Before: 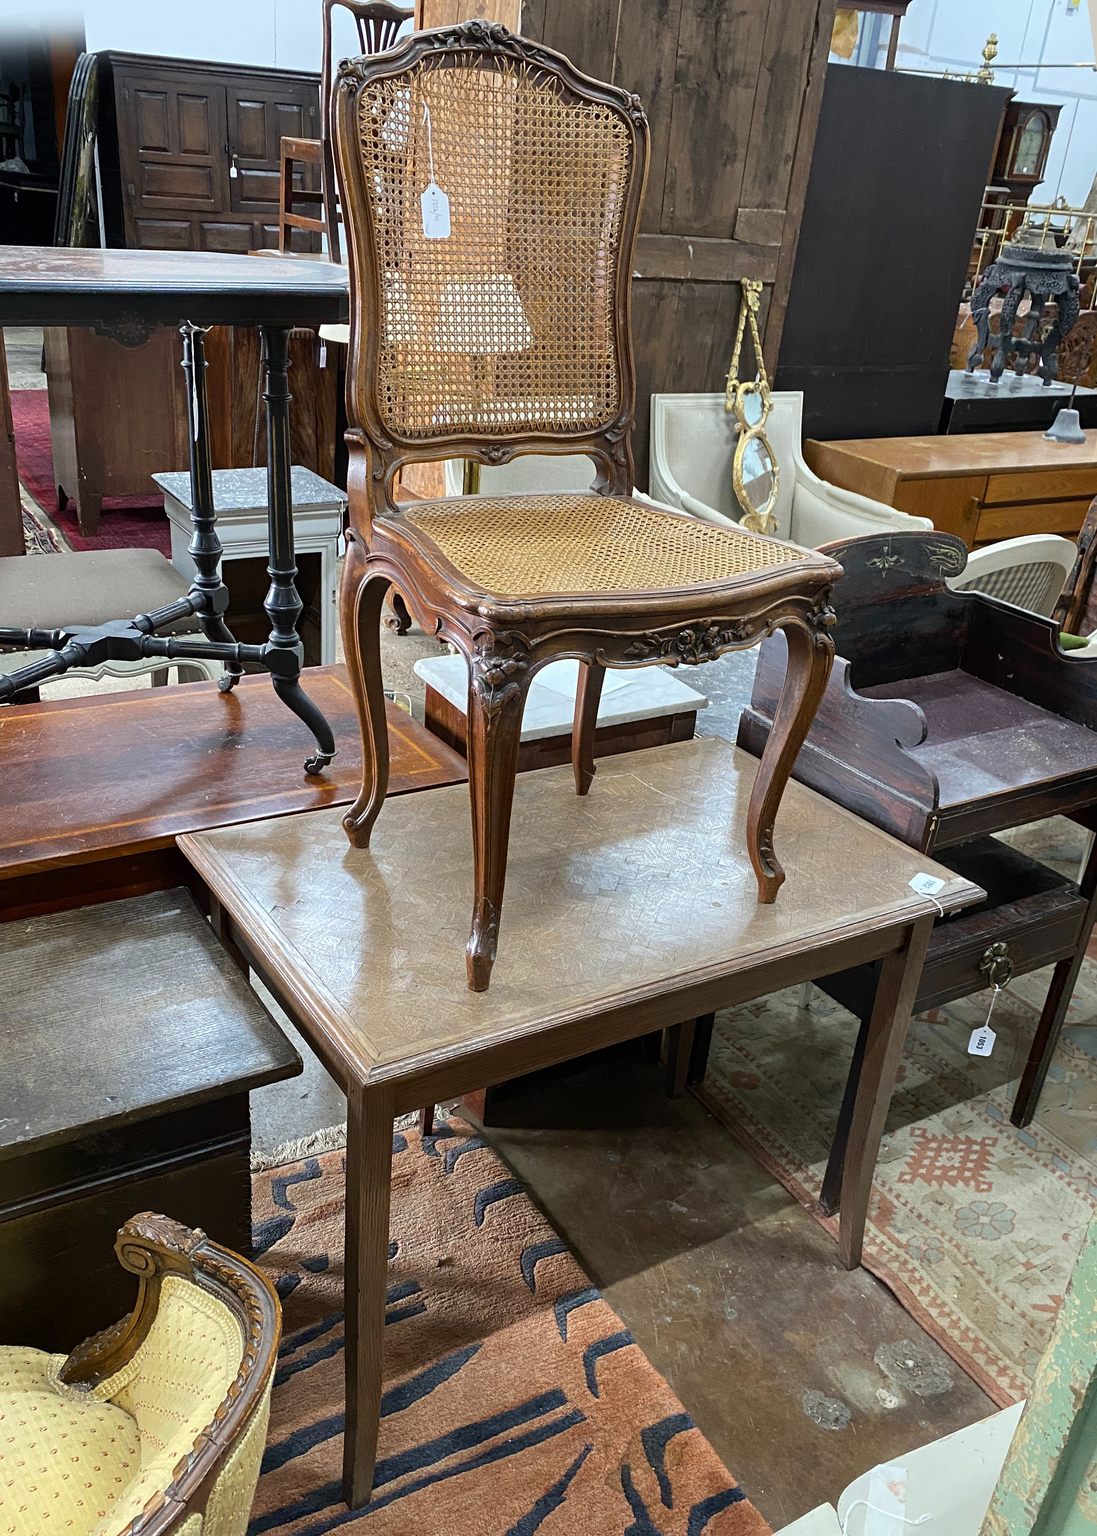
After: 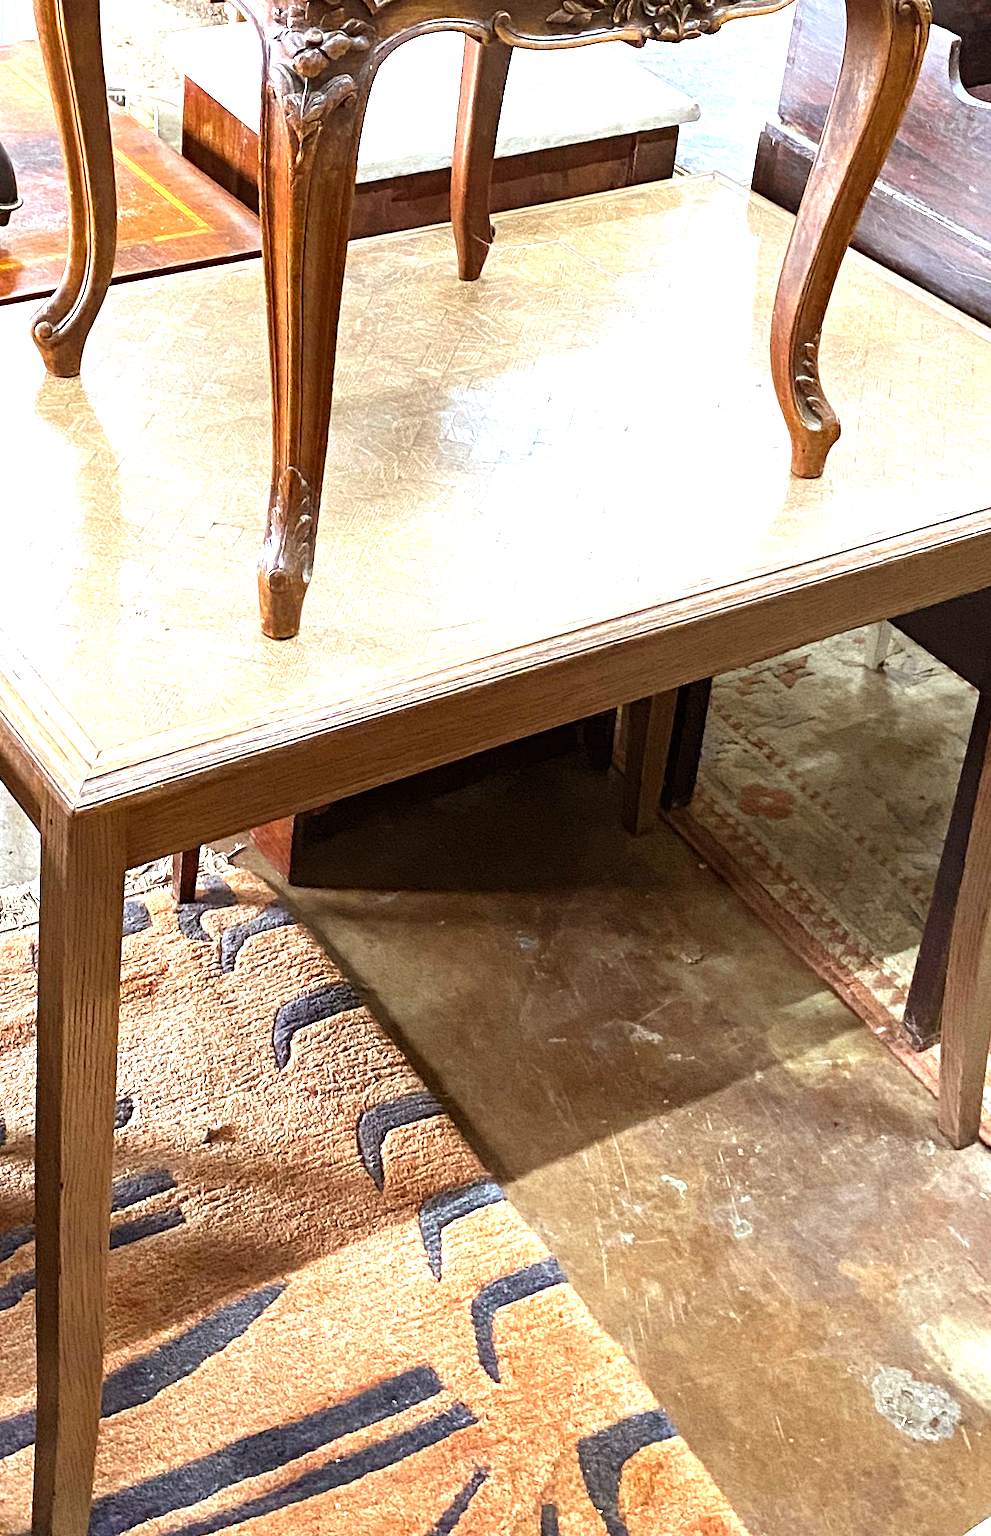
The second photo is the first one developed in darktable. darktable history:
exposure: black level correction 0, exposure 1.75 EV, compensate exposure bias true, compensate highlight preservation false
rgb levels: mode RGB, independent channels, levels [[0, 0.5, 1], [0, 0.521, 1], [0, 0.536, 1]]
crop: left 29.672%, top 41.786%, right 20.851%, bottom 3.487%
